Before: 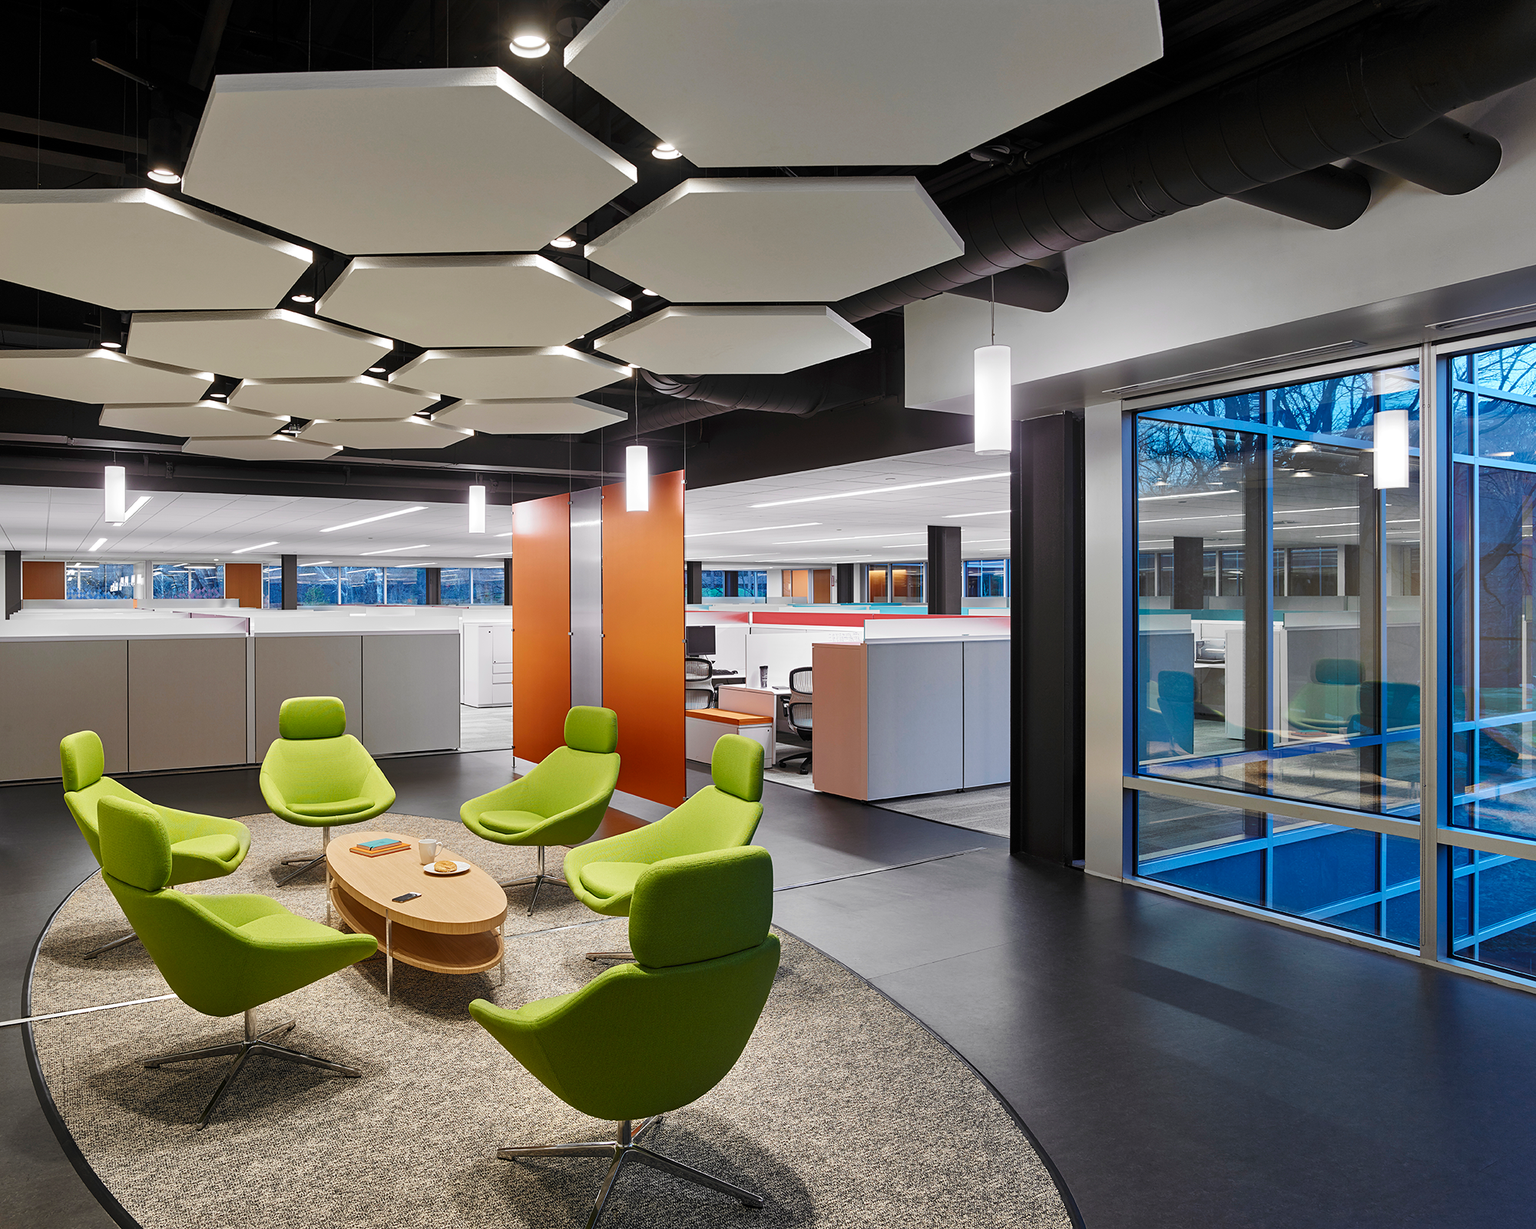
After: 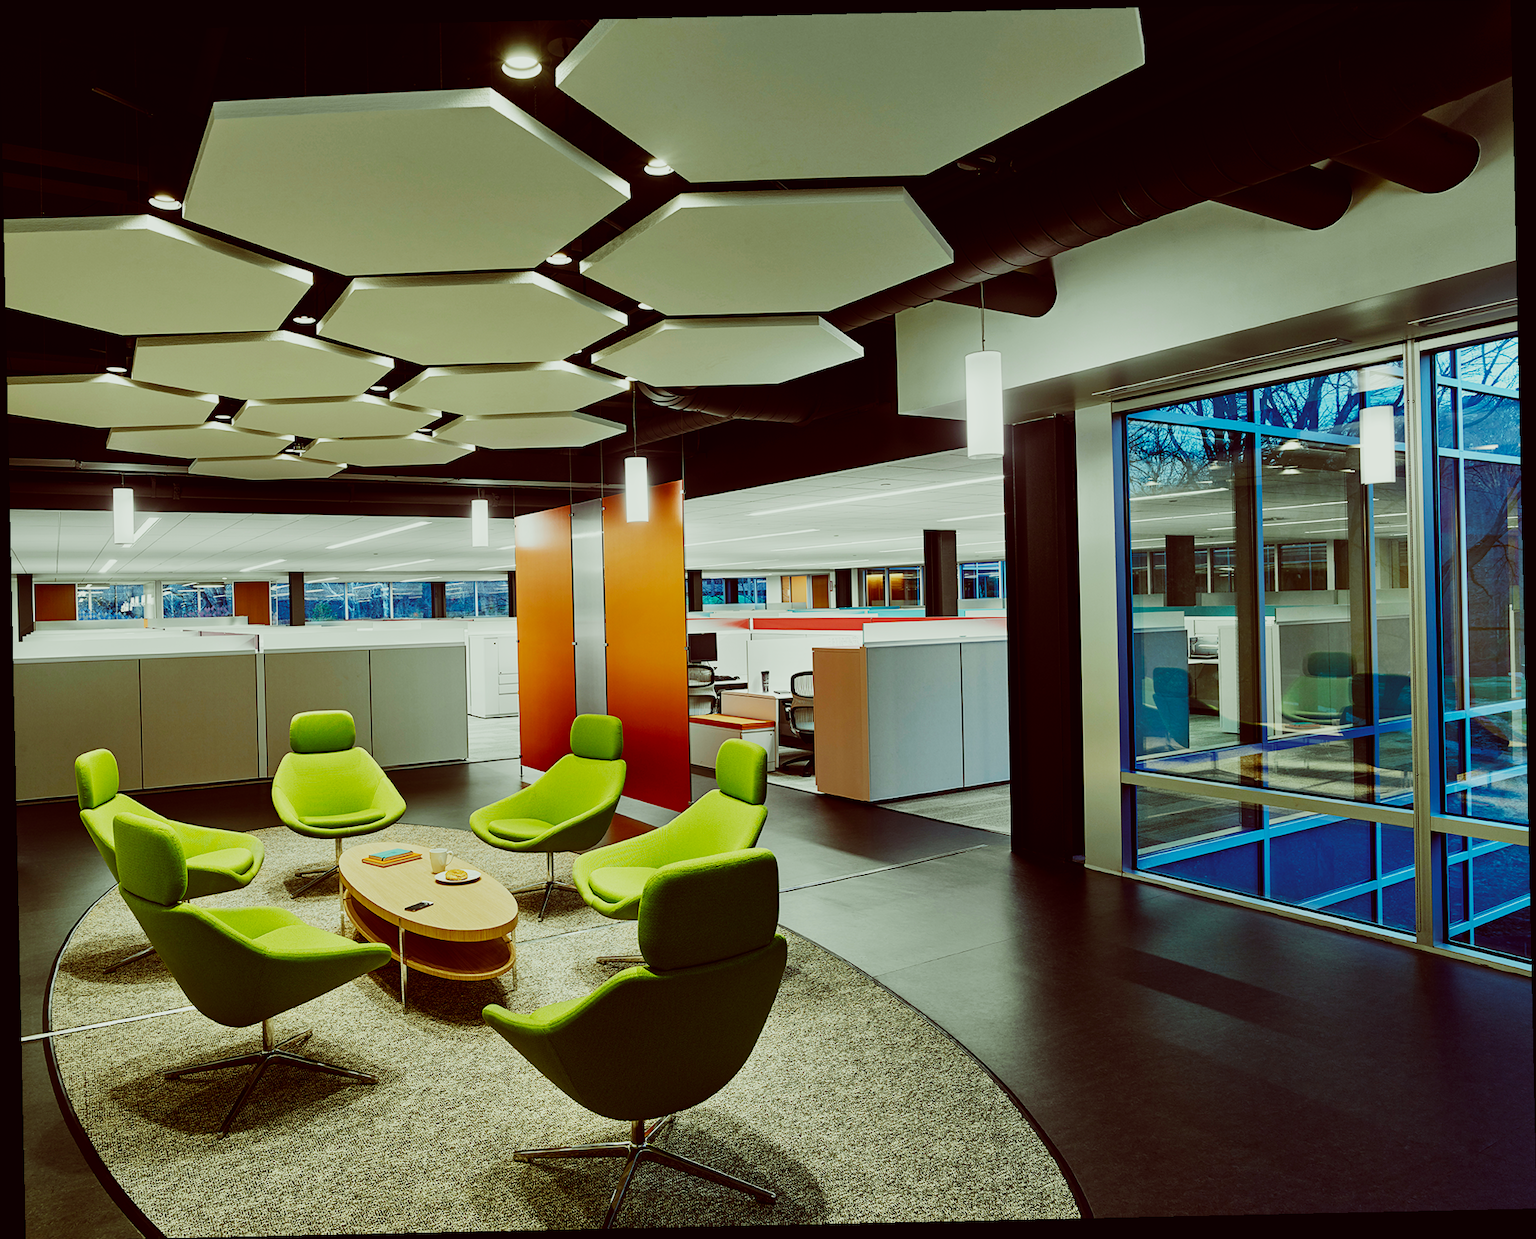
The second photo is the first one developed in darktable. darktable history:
rotate and perspective: rotation -1.24°, automatic cropping off
color balance: lift [1, 1.015, 0.987, 0.985], gamma [1, 0.959, 1.042, 0.958], gain [0.927, 0.938, 1.072, 0.928], contrast 1.5%
exposure: compensate highlight preservation false
sigmoid: contrast 1.8, skew -0.2, preserve hue 0%, red attenuation 0.1, red rotation 0.035, green attenuation 0.1, green rotation -0.017, blue attenuation 0.15, blue rotation -0.052, base primaries Rec2020
